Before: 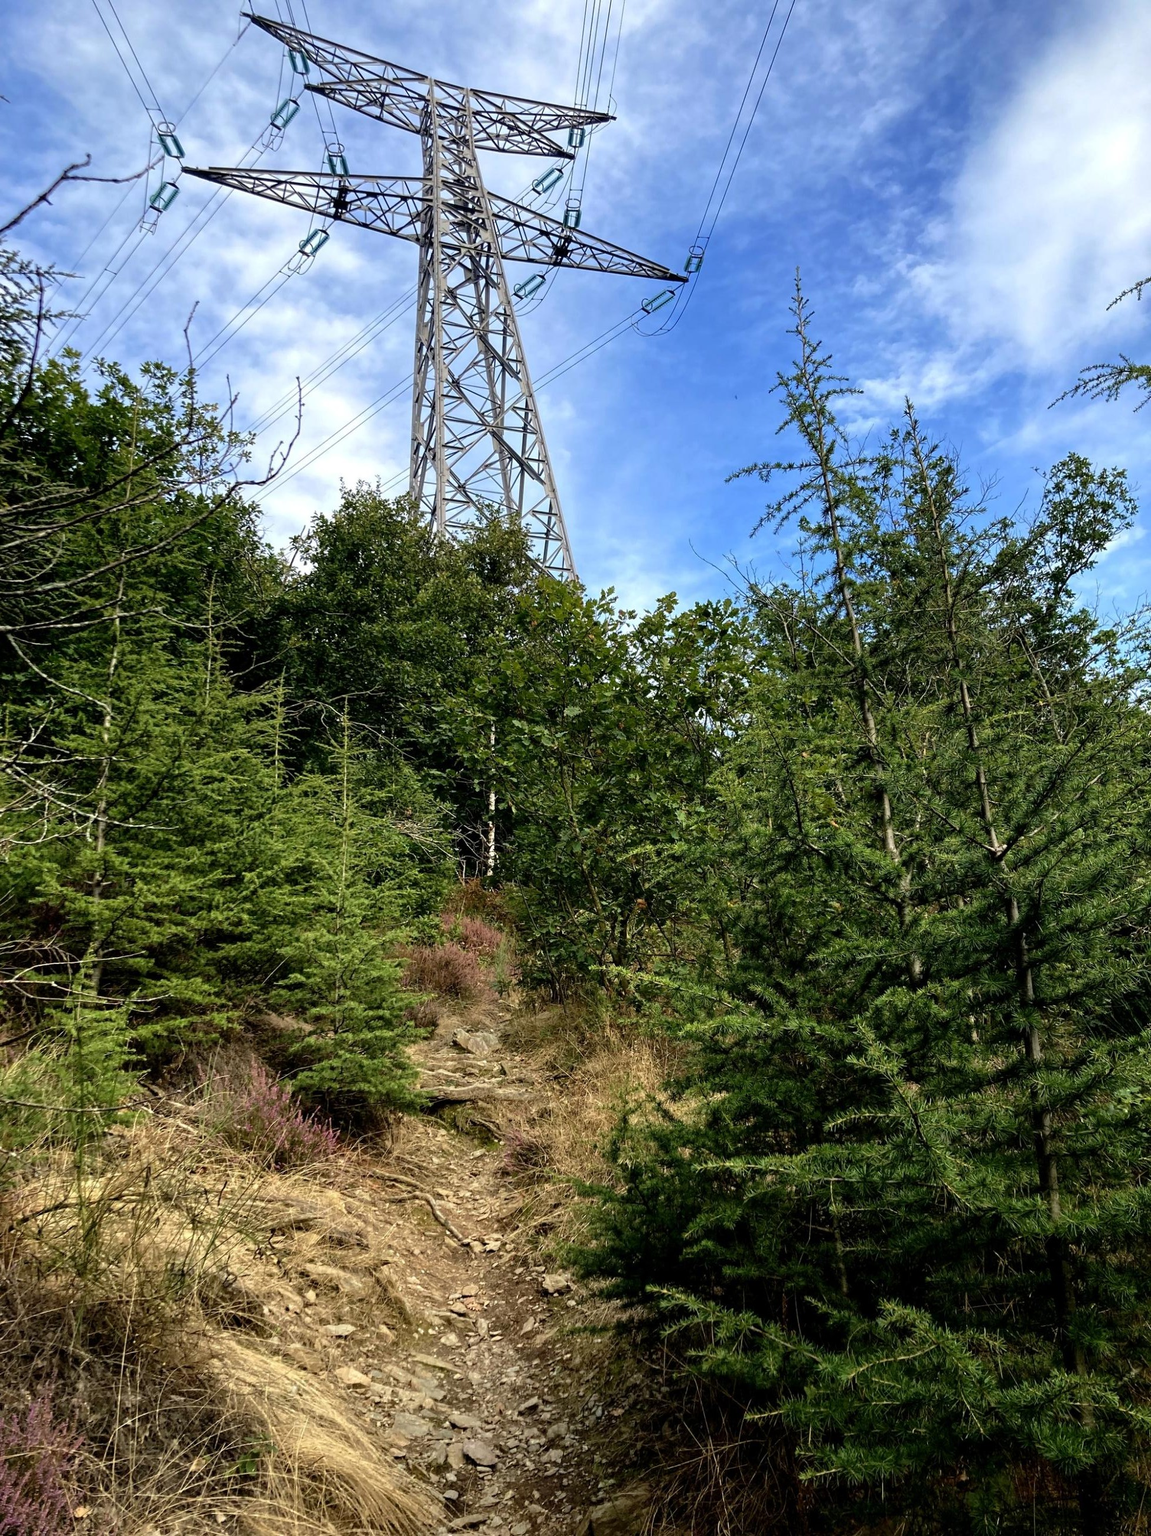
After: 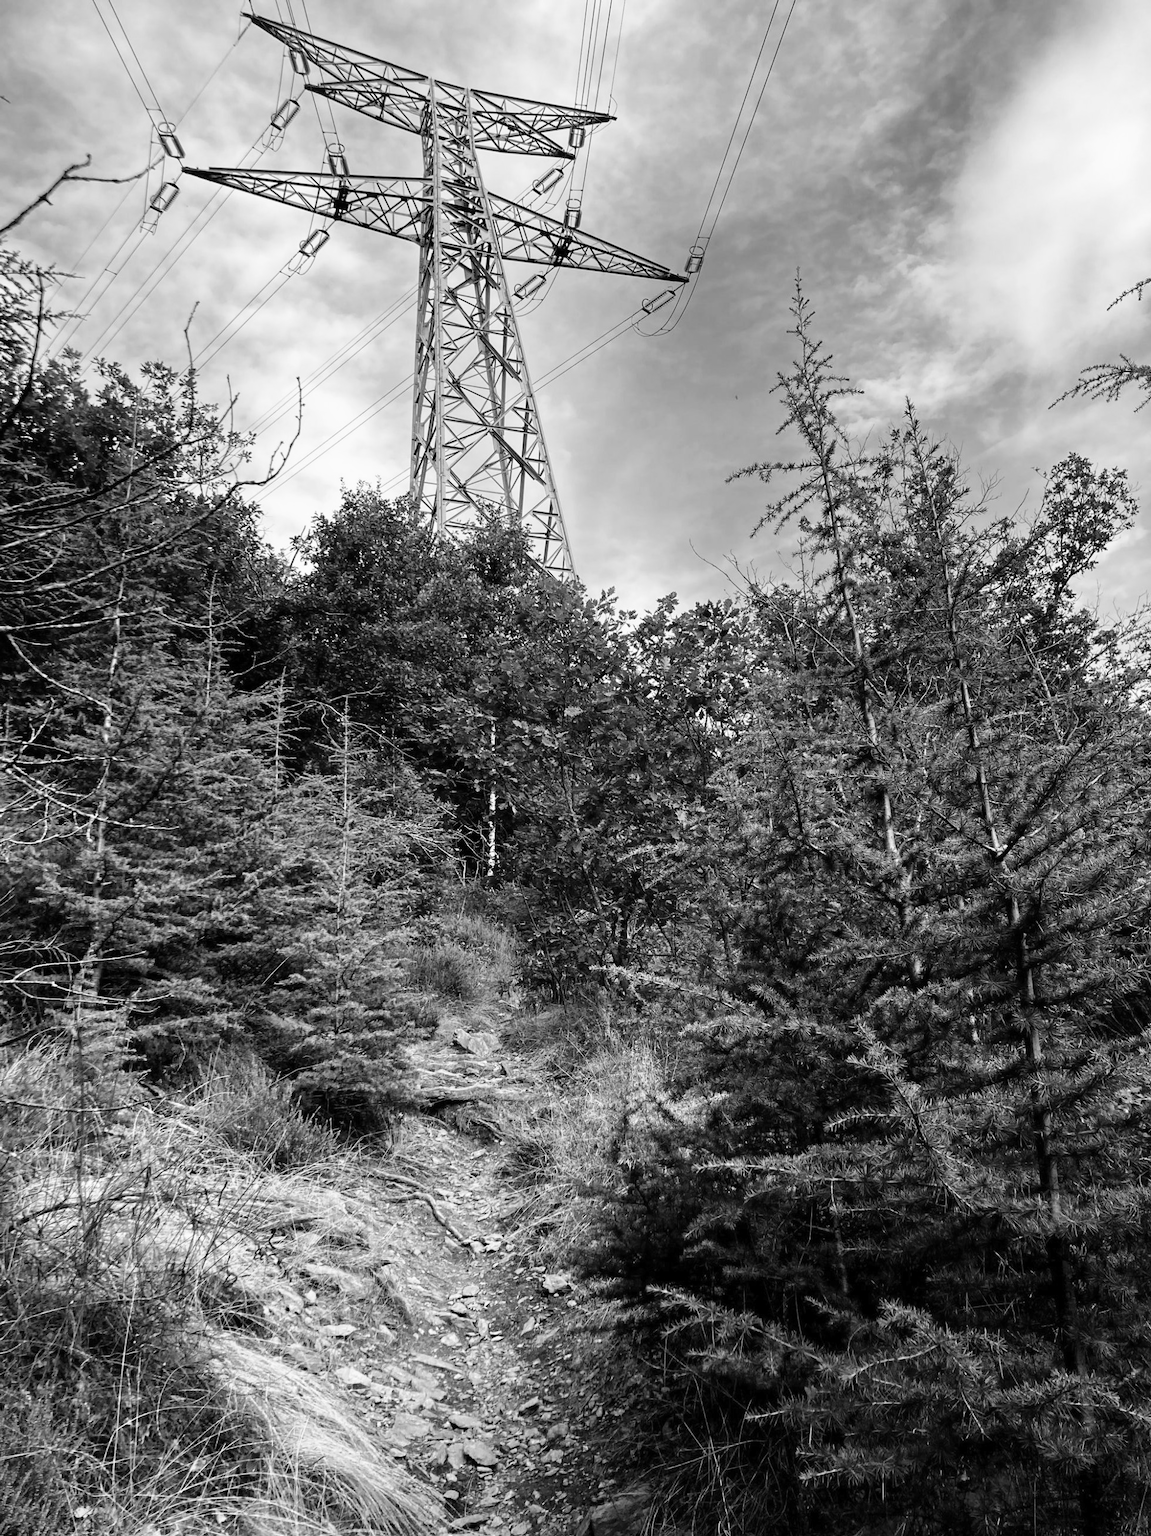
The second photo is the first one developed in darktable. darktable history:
monochrome: a -6.99, b 35.61, size 1.4
contrast brightness saturation: contrast 0.2, brightness 0.15, saturation 0.14
